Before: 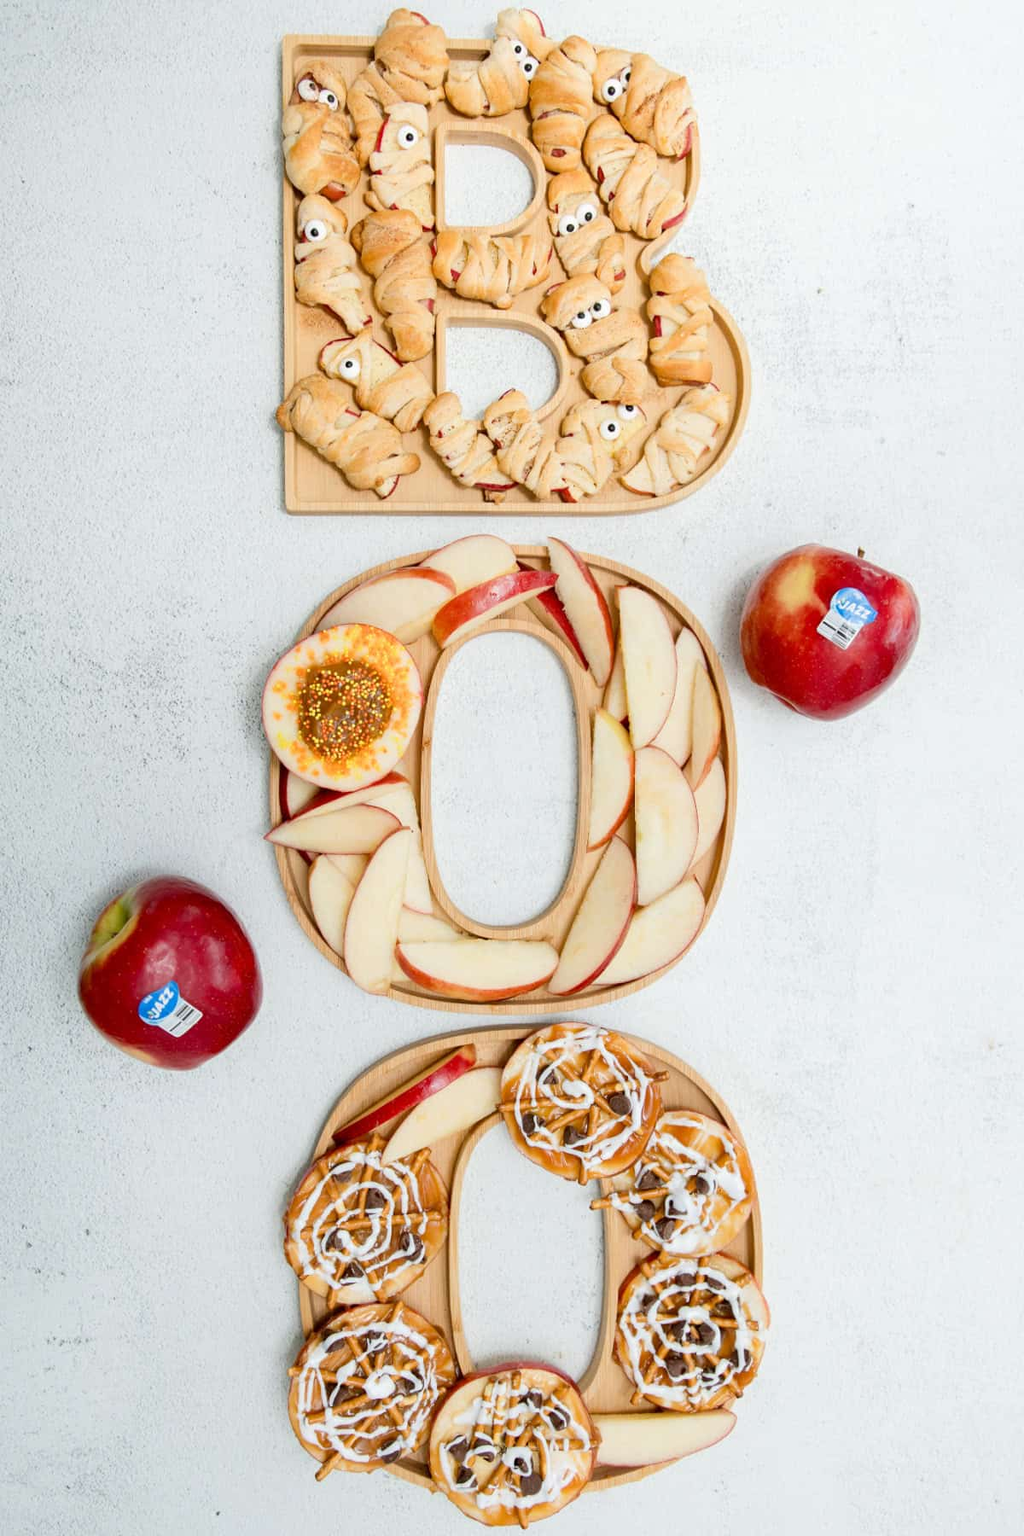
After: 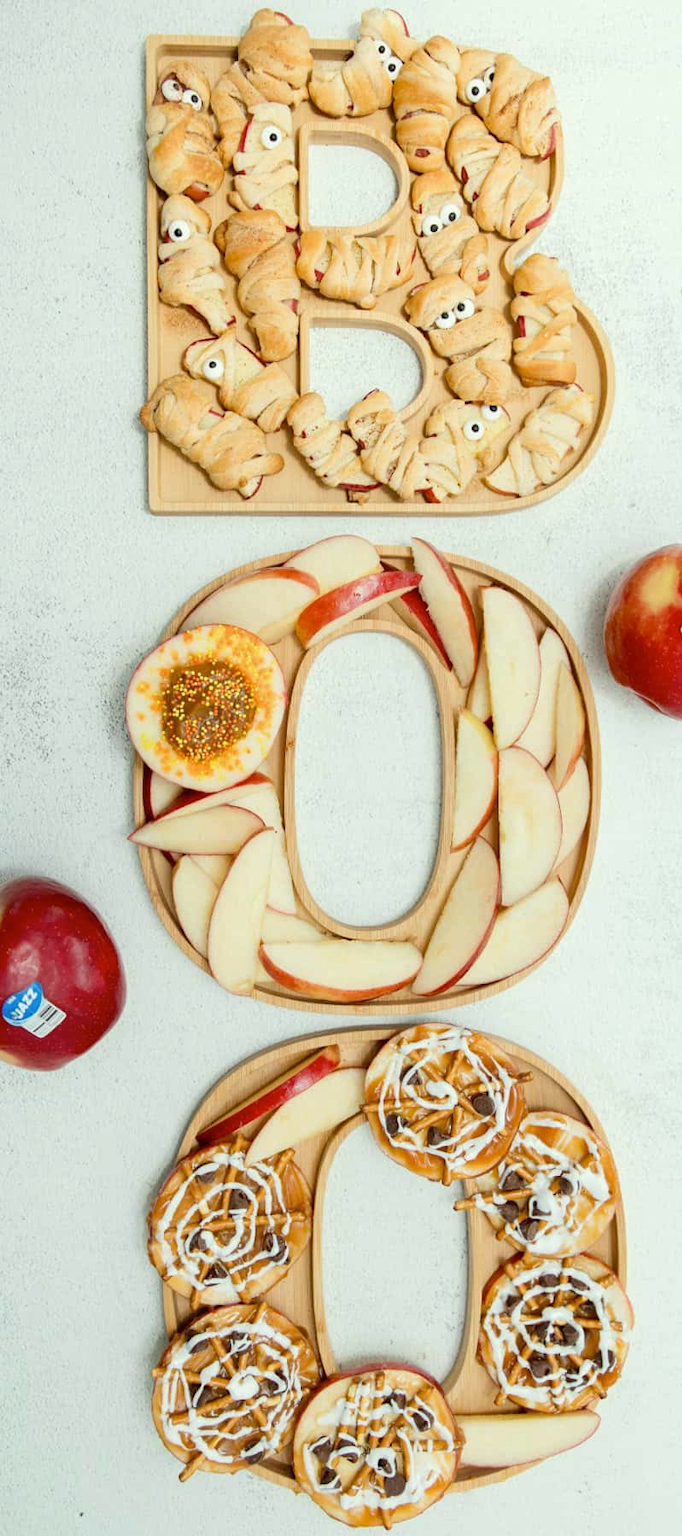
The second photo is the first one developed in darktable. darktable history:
crop and rotate: left 13.342%, right 19.991%
color correction: highlights a* -4.73, highlights b* 5.06, saturation 0.97
